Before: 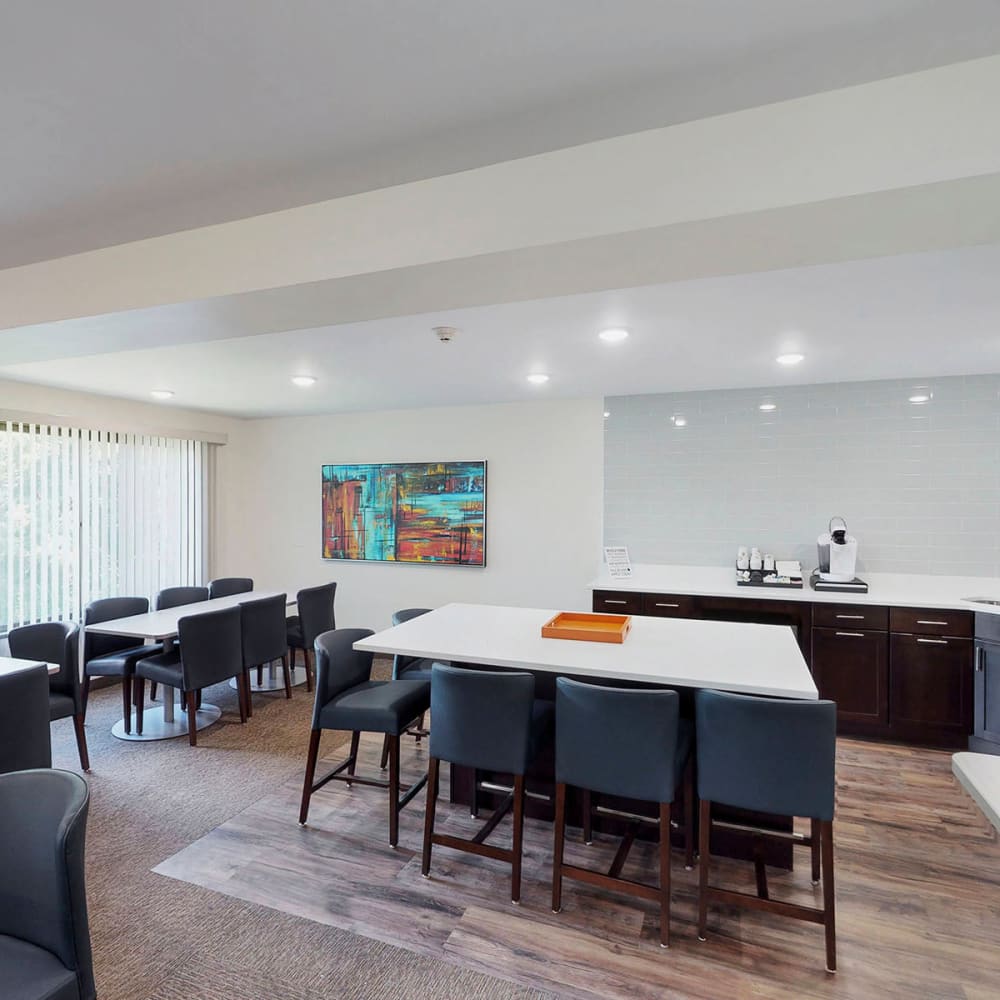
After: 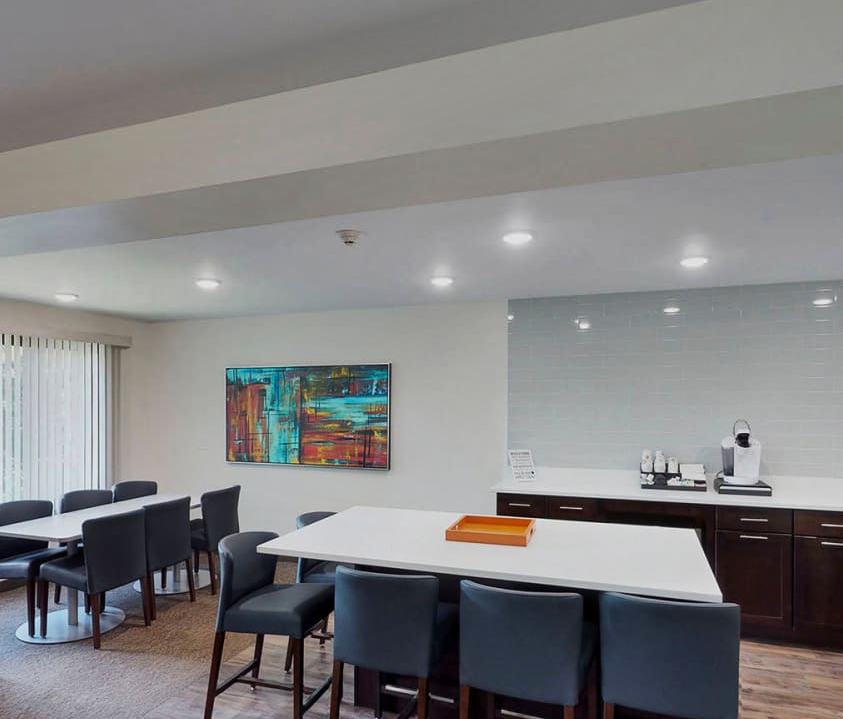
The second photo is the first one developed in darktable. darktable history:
crop and rotate: left 9.688%, top 9.759%, right 5.913%, bottom 18.306%
shadows and highlights: white point adjustment -3.6, highlights -63.7, soften with gaussian
